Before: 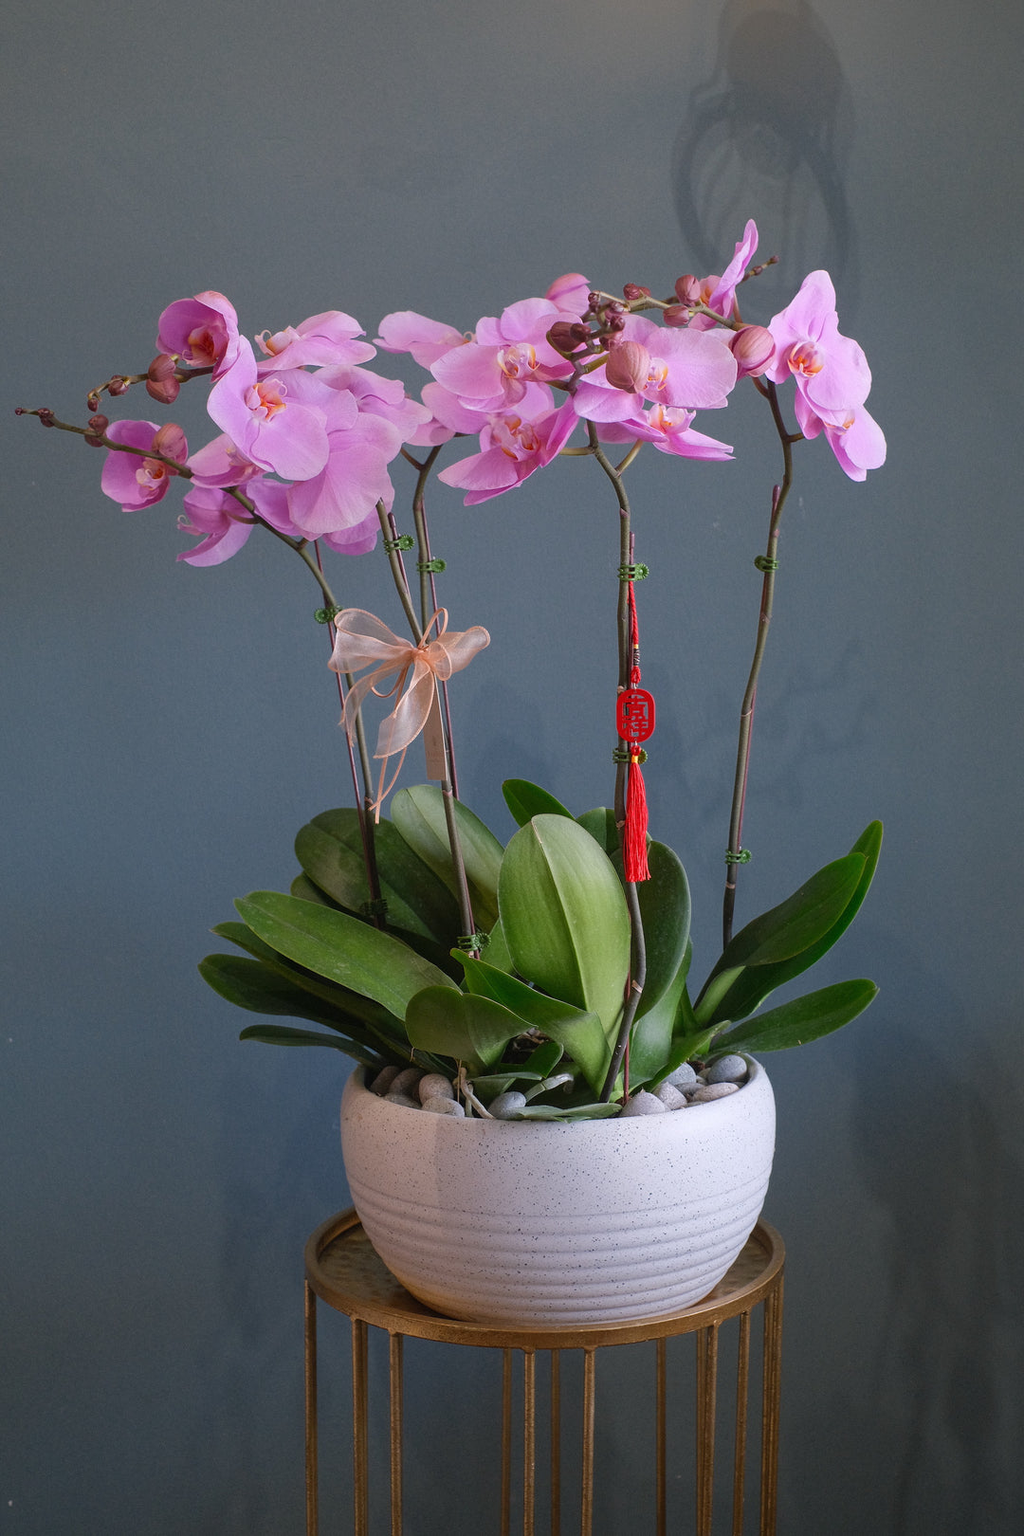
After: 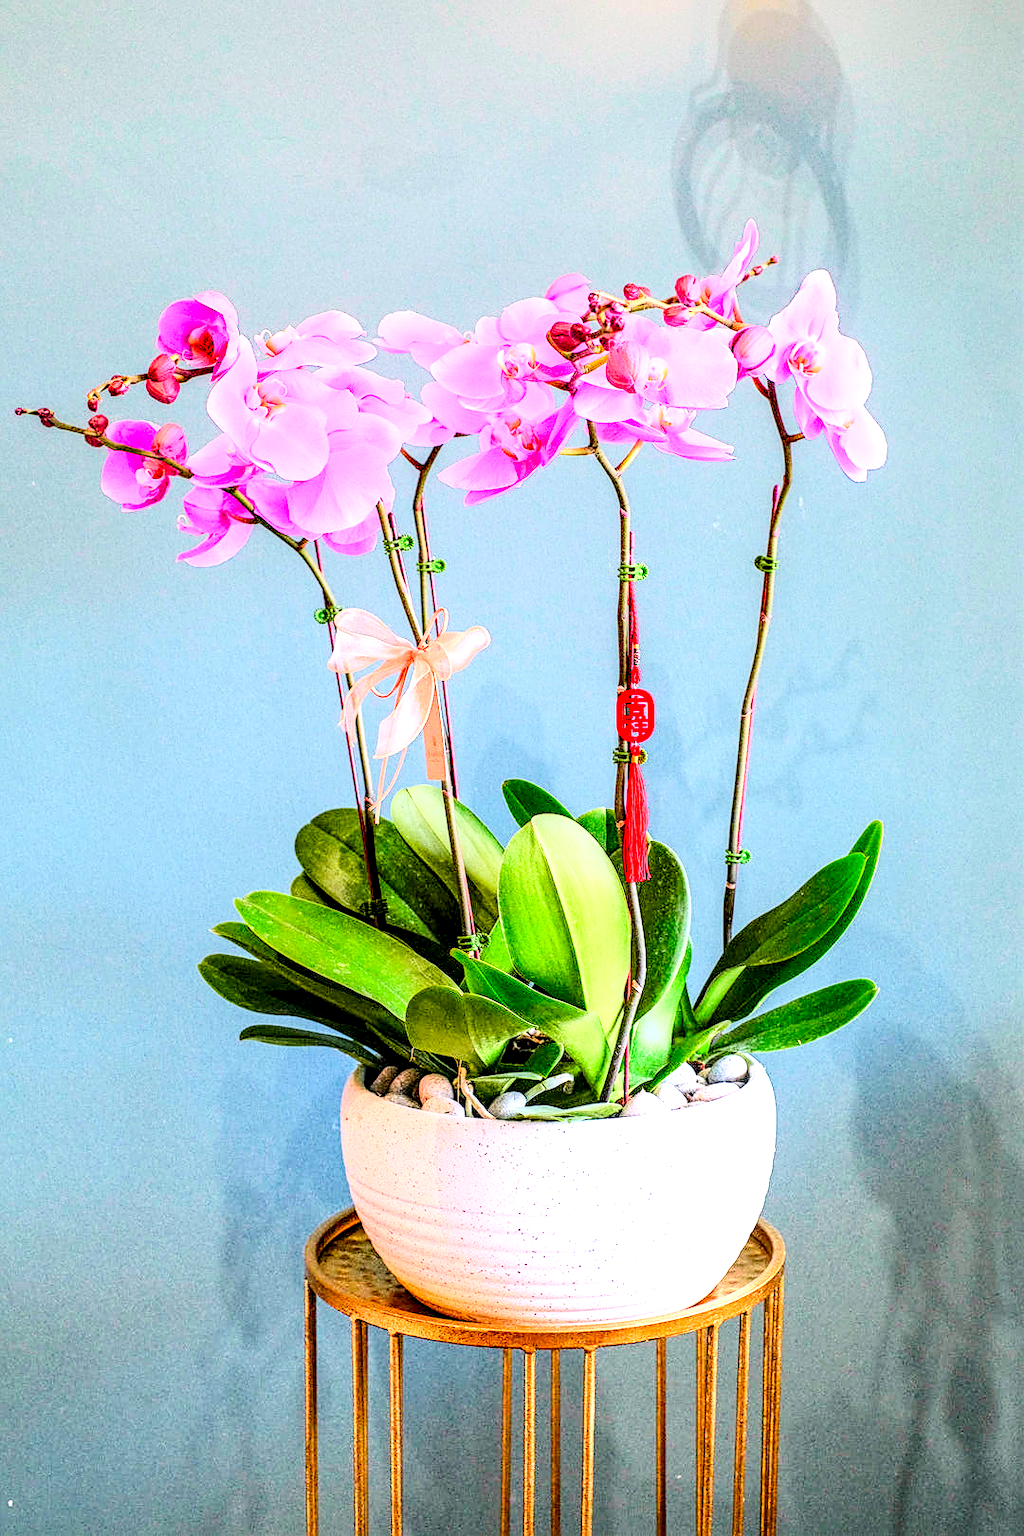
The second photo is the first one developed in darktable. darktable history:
exposure: black level correction 0, exposure 0.681 EV, compensate highlight preservation false
sharpen: on, module defaults
local contrast: highlights 17%, detail 185%
base curve: curves: ch0 [(0, 0) (0.028, 0.03) (0.121, 0.232) (0.46, 0.748) (0.859, 0.968) (1, 1)], fusion 1
tone curve: curves: ch0 [(0, 0.005) (0.103, 0.097) (0.18, 0.22) (0.4, 0.485) (0.5, 0.612) (0.668, 0.787) (0.823, 0.894) (1, 0.971)]; ch1 [(0, 0) (0.172, 0.123) (0.324, 0.253) (0.396, 0.388) (0.478, 0.461) (0.499, 0.498) (0.522, 0.528) (0.609, 0.686) (0.704, 0.818) (1, 1)]; ch2 [(0, 0) (0.411, 0.424) (0.496, 0.501) (0.515, 0.514) (0.555, 0.585) (0.641, 0.69) (1, 1)], color space Lab, independent channels
color balance rgb: perceptual saturation grading › global saturation 20%, perceptual saturation grading › highlights -25.868%, perceptual saturation grading › shadows 49.9%, global vibrance 20%
